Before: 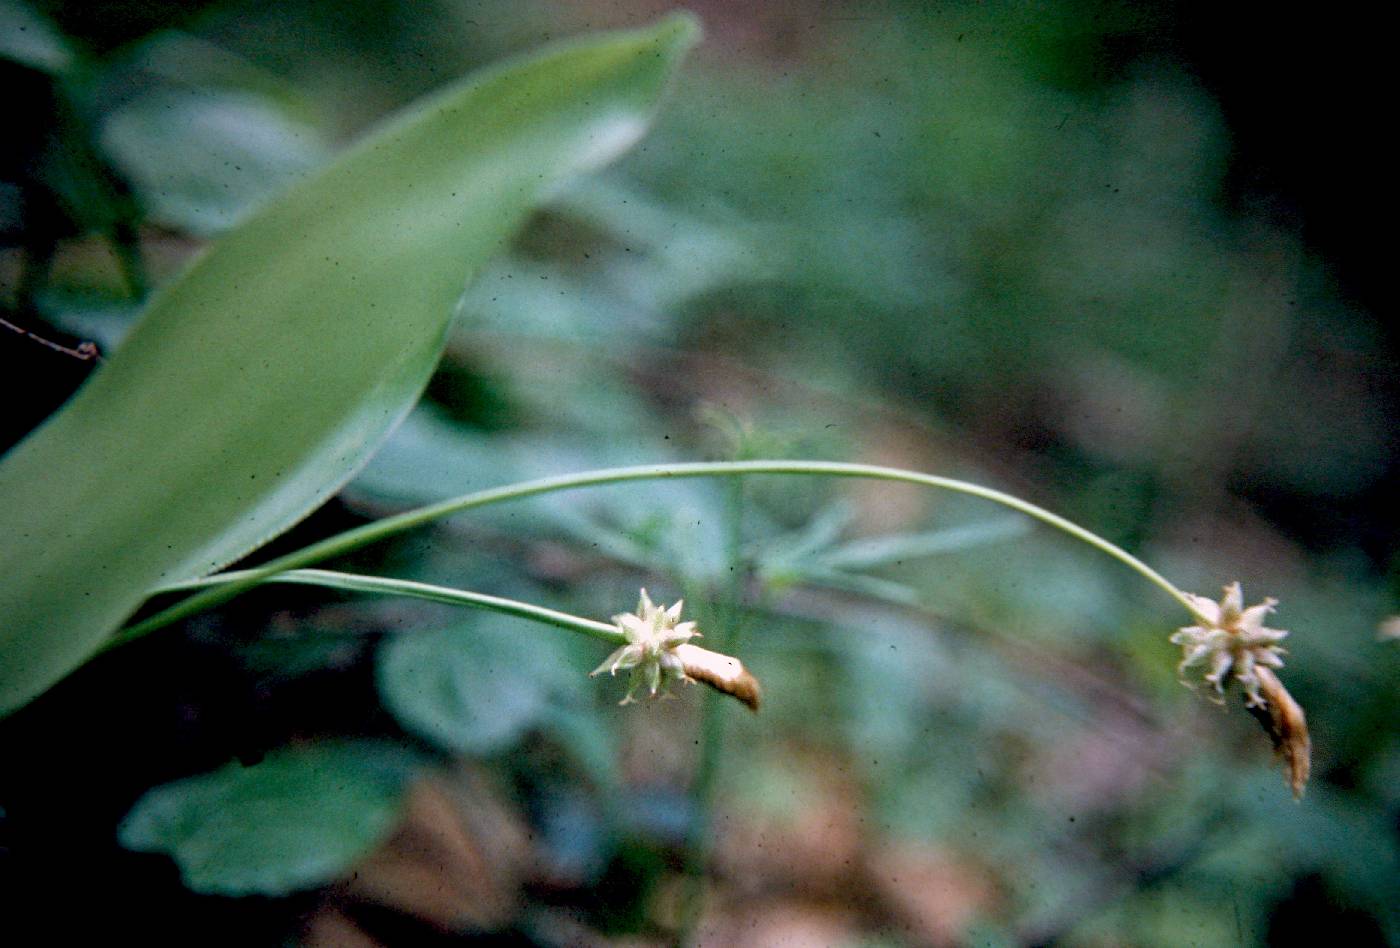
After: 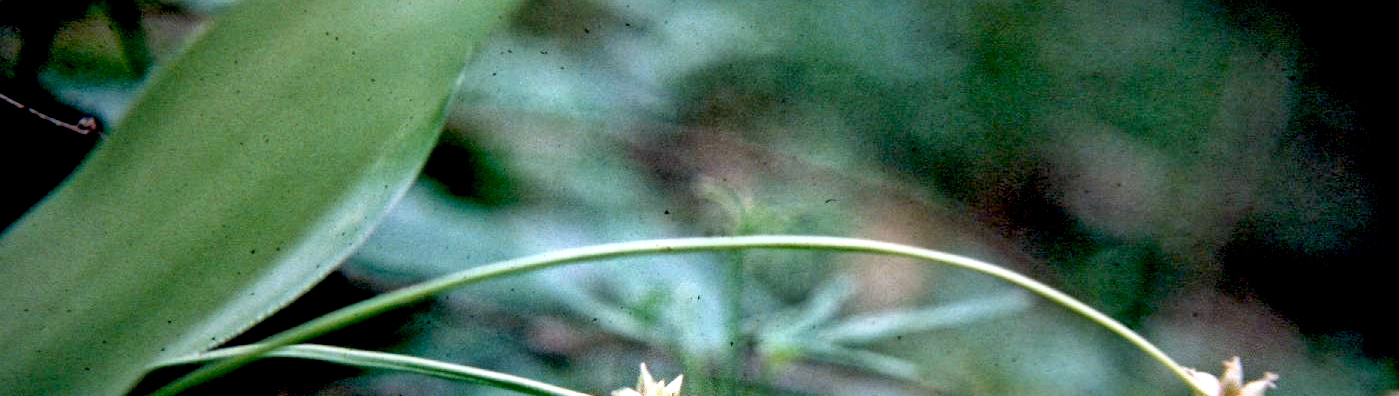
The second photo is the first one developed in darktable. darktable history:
crop and rotate: top 23.84%, bottom 34.294%
exposure: exposure 0.2 EV, compensate highlight preservation false
base curve: curves: ch0 [(0.017, 0) (0.425, 0.441) (0.844, 0.933) (1, 1)], preserve colors none
local contrast: mode bilateral grid, contrast 20, coarseness 20, detail 150%, midtone range 0.2
